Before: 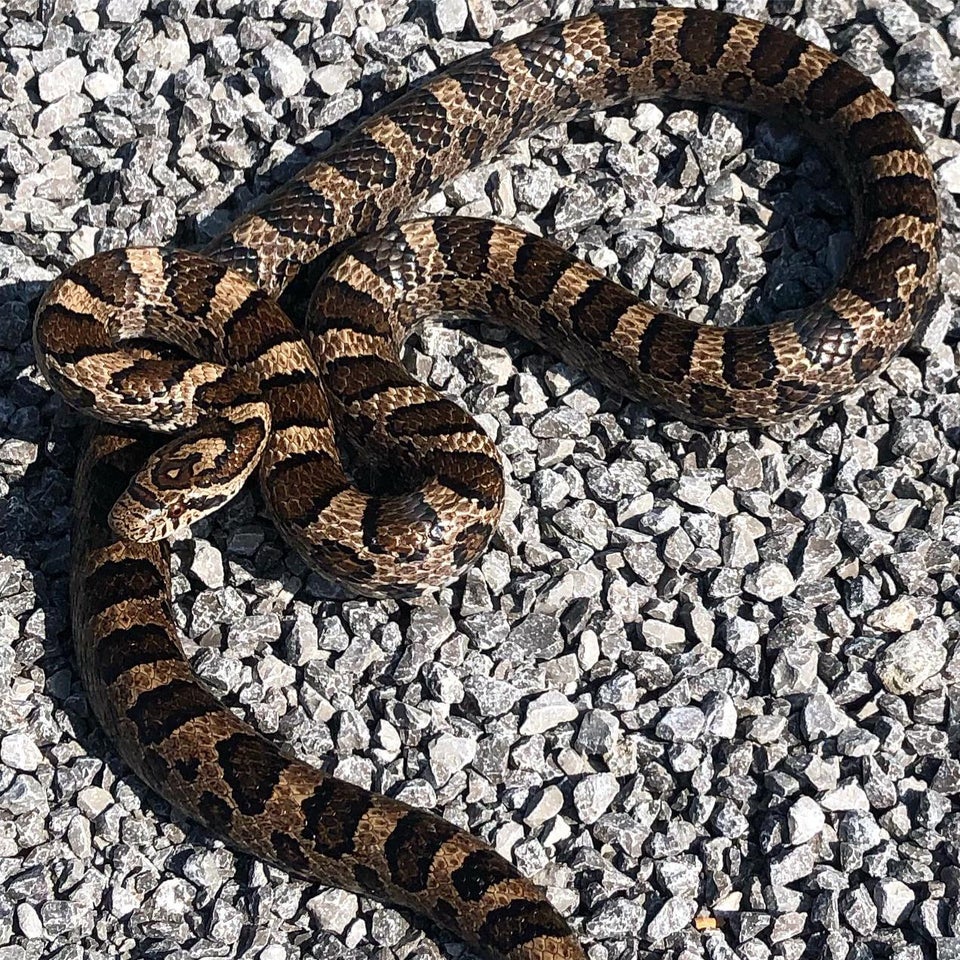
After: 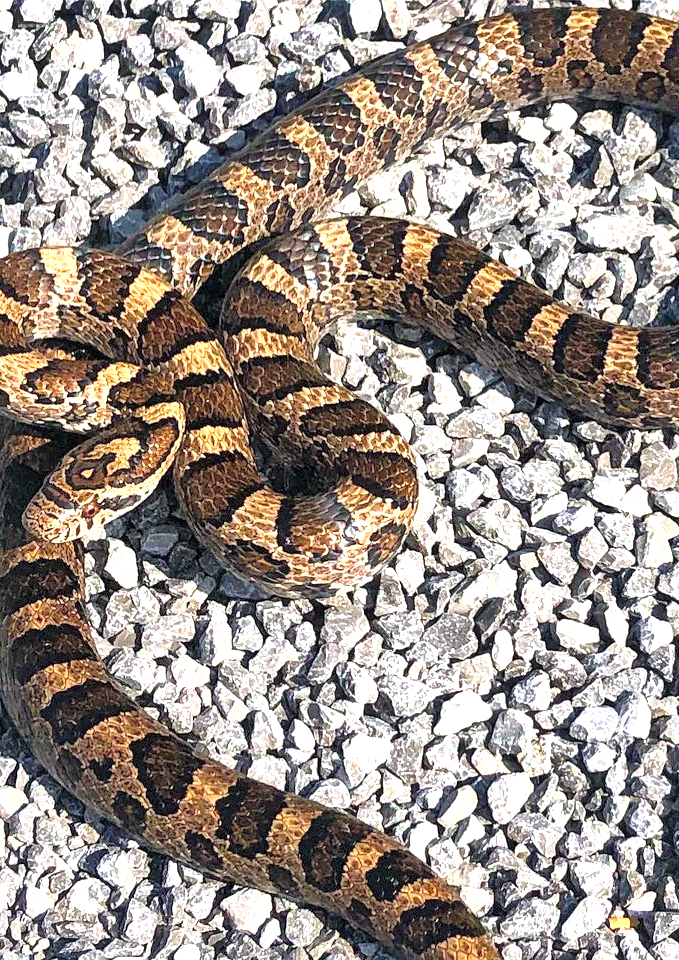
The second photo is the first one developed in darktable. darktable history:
rgb levels: preserve colors max RGB
exposure: exposure 0.785 EV, compensate highlight preservation false
crop and rotate: left 9.061%, right 20.142%
contrast brightness saturation: contrast 0.1, brightness 0.3, saturation 0.14
shadows and highlights: soften with gaussian
color balance rgb: perceptual saturation grading › global saturation 20%, global vibrance 20%
local contrast: mode bilateral grid, contrast 20, coarseness 50, detail 161%, midtone range 0.2
